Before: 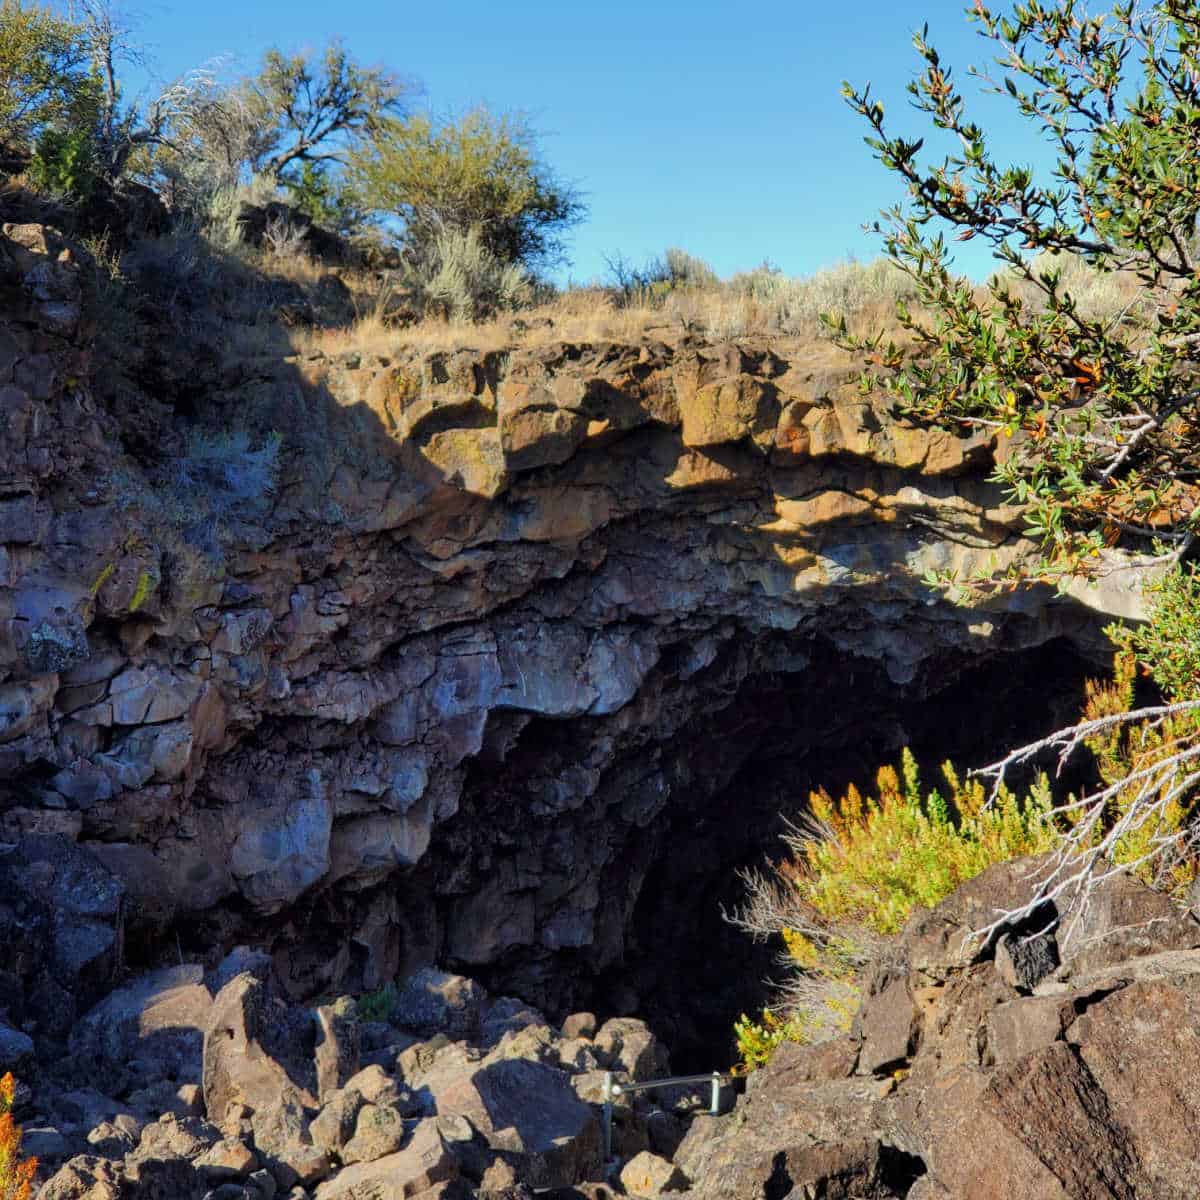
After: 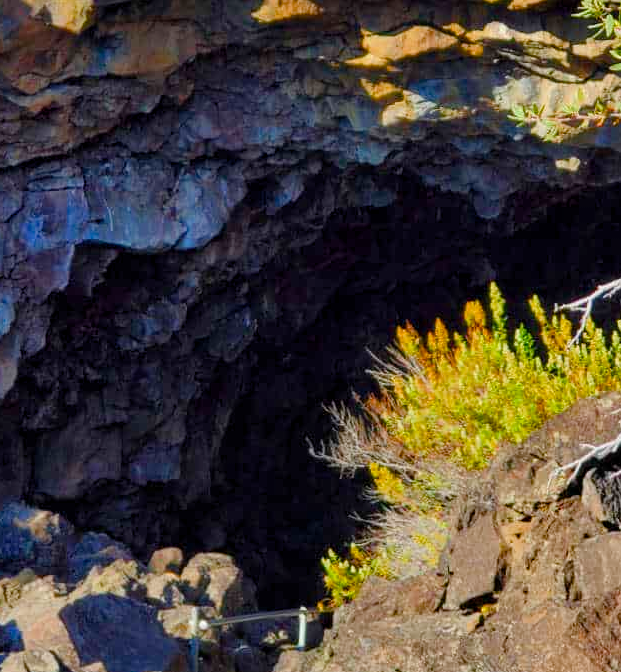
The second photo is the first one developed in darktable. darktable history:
crop: left 34.479%, top 38.822%, right 13.718%, bottom 5.172%
color balance rgb: perceptual saturation grading › global saturation 35%, perceptual saturation grading › highlights -30%, perceptual saturation grading › shadows 35%, perceptual brilliance grading › global brilliance 3%, perceptual brilliance grading › highlights -3%, perceptual brilliance grading › shadows 3%
